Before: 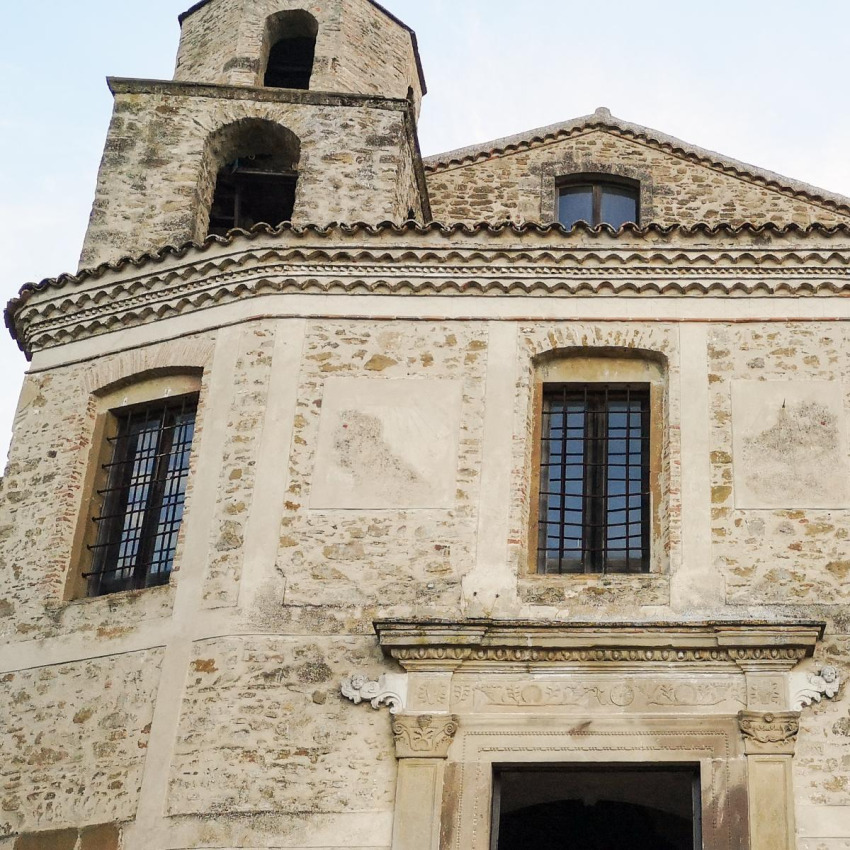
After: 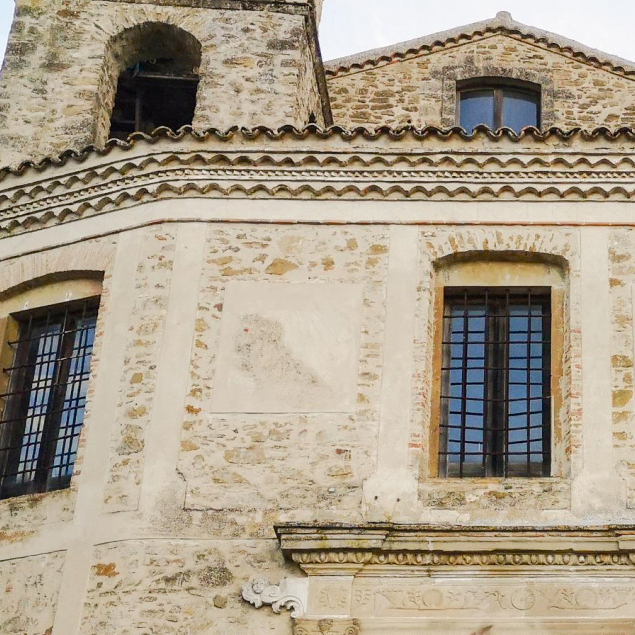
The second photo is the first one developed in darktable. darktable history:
base curve: curves: ch0 [(0, 0) (0.262, 0.32) (0.722, 0.705) (1, 1)]
crop and rotate: left 11.831%, top 11.346%, right 13.429%, bottom 13.899%
color balance rgb: perceptual saturation grading › global saturation 20%, perceptual saturation grading › highlights -25%, perceptual saturation grading › shadows 25%
